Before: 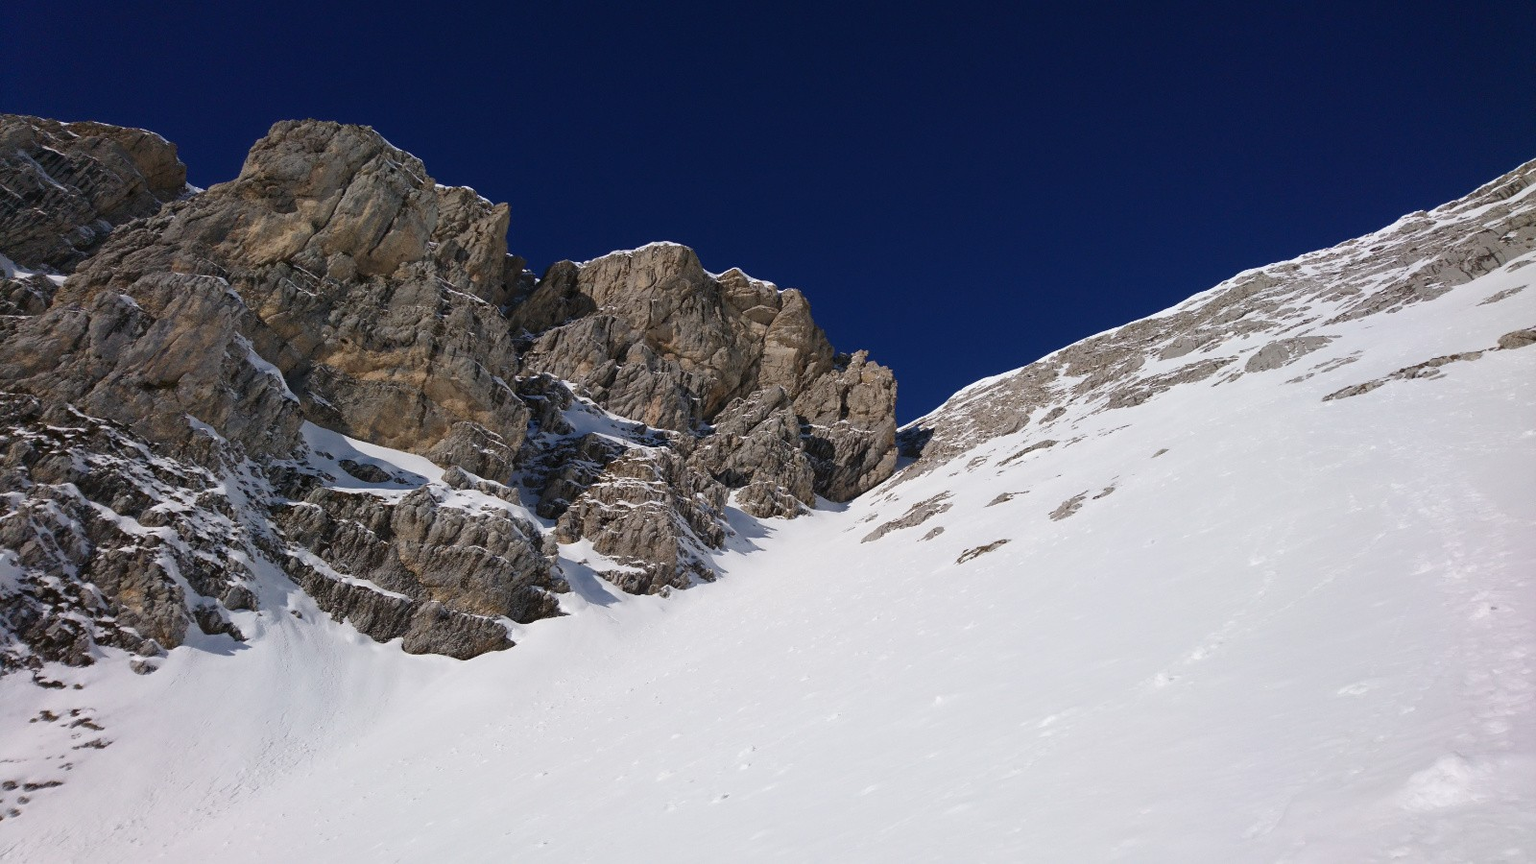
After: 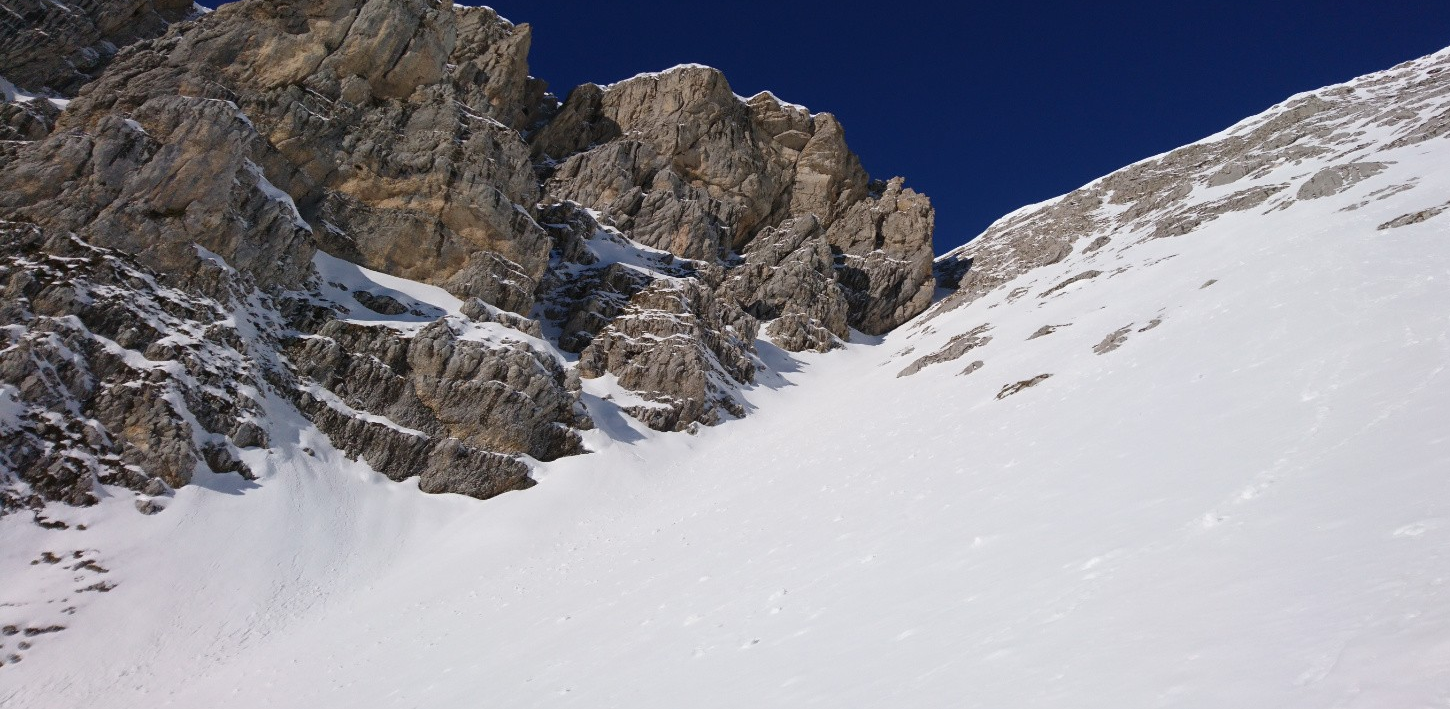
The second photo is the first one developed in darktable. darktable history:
crop: top 20.933%, right 9.324%, bottom 0.246%
